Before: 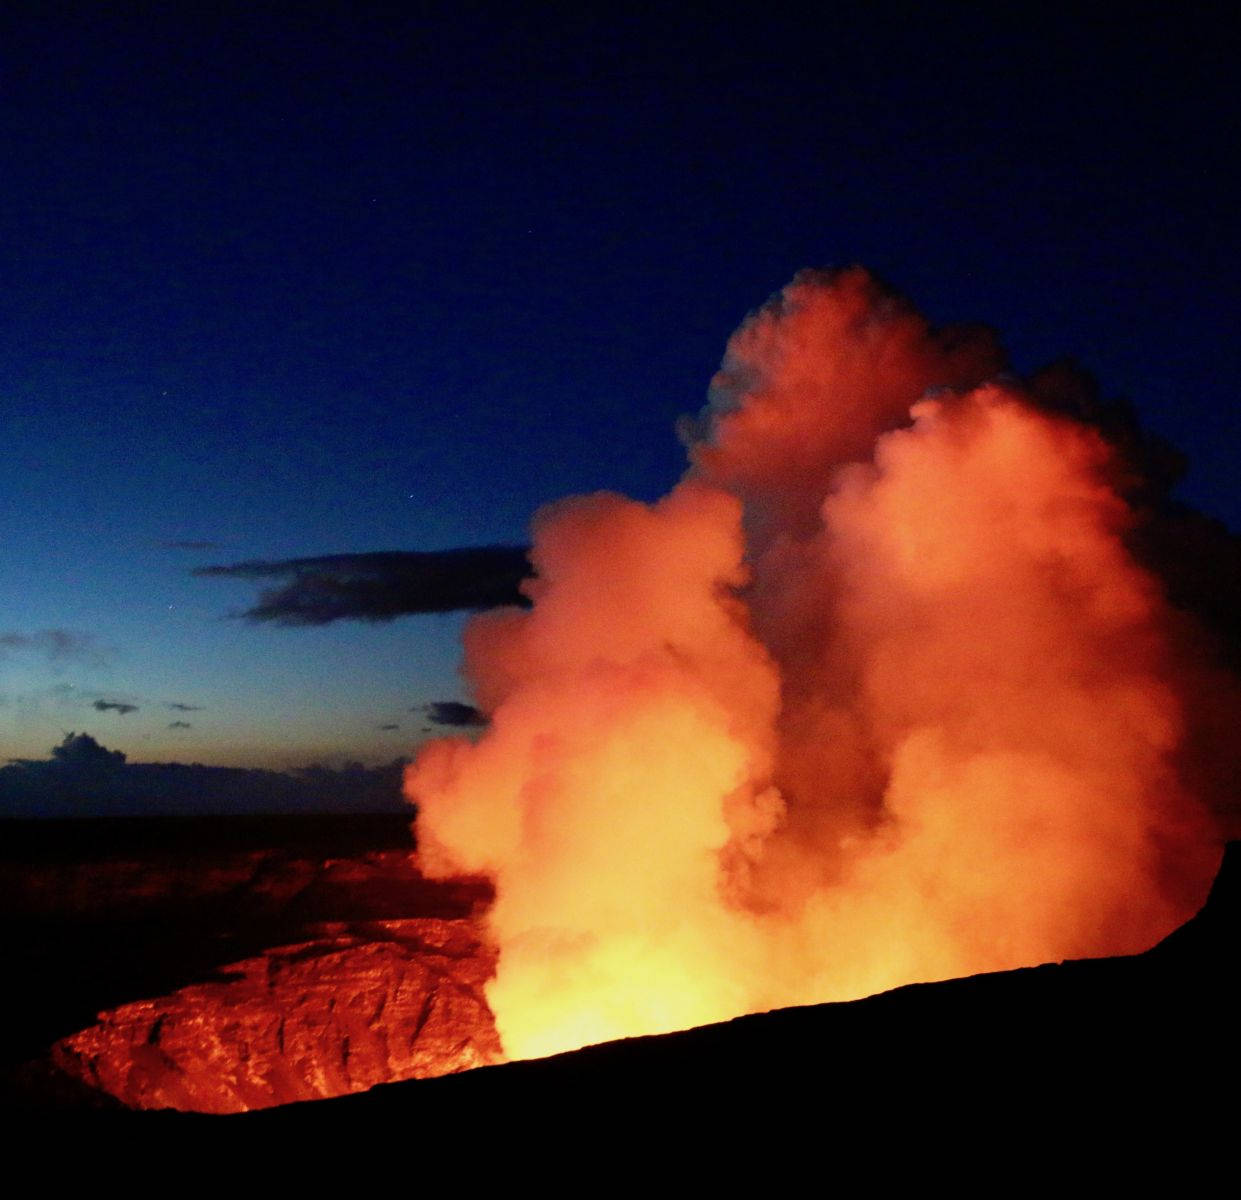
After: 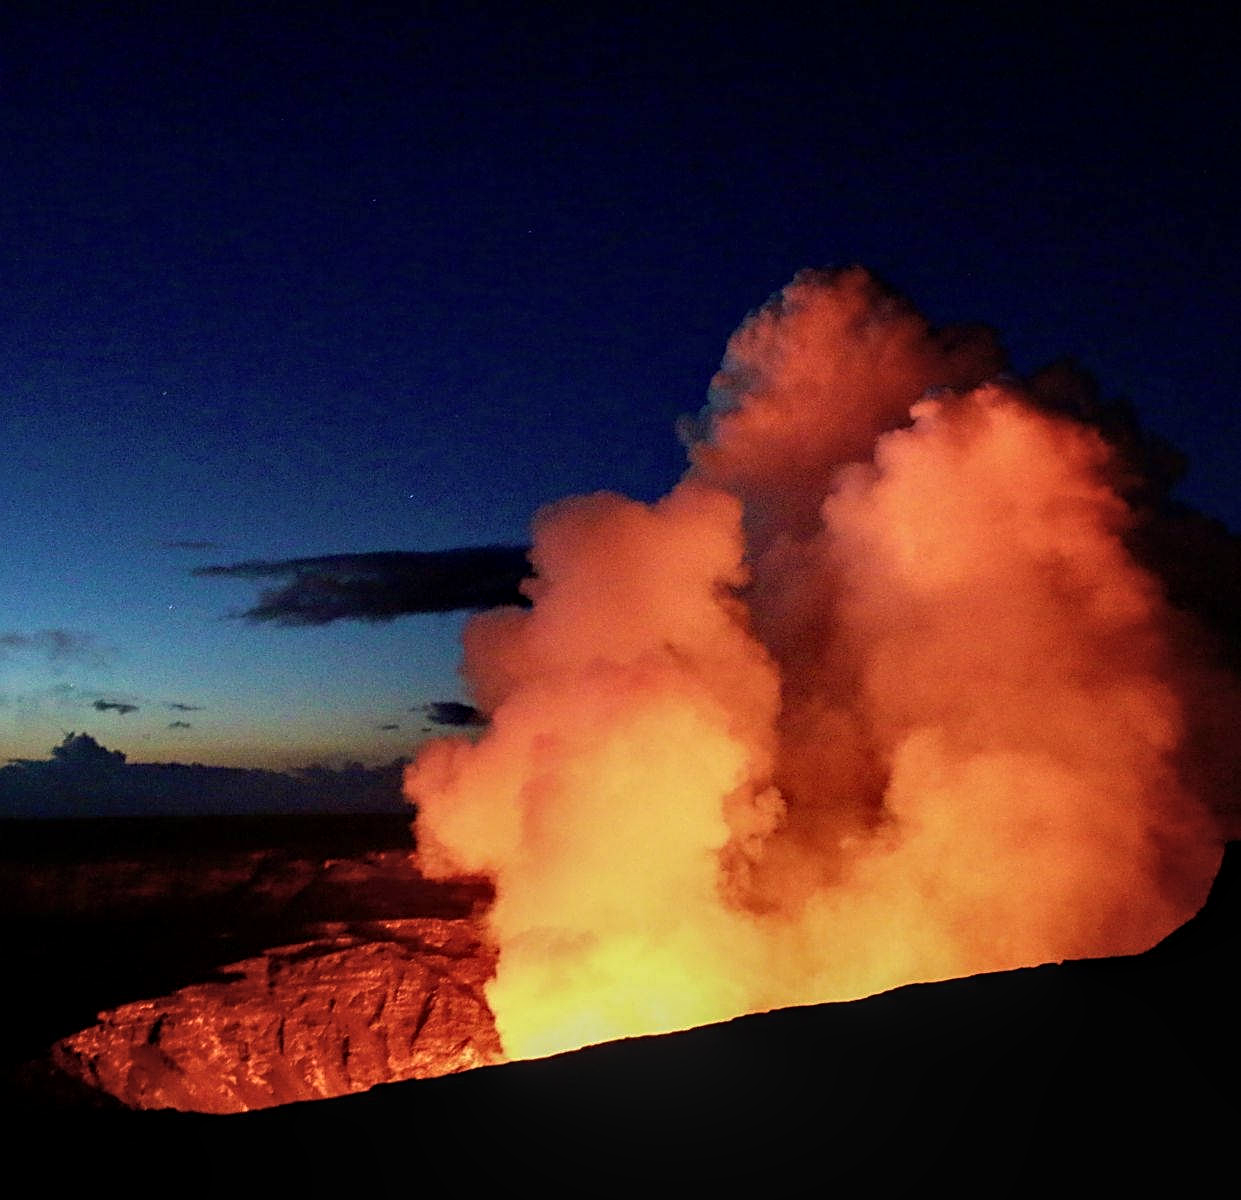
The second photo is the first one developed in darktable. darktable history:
sharpen: on, module defaults
local contrast: on, module defaults
velvia: on, module defaults
contrast brightness saturation: saturation -0.061
